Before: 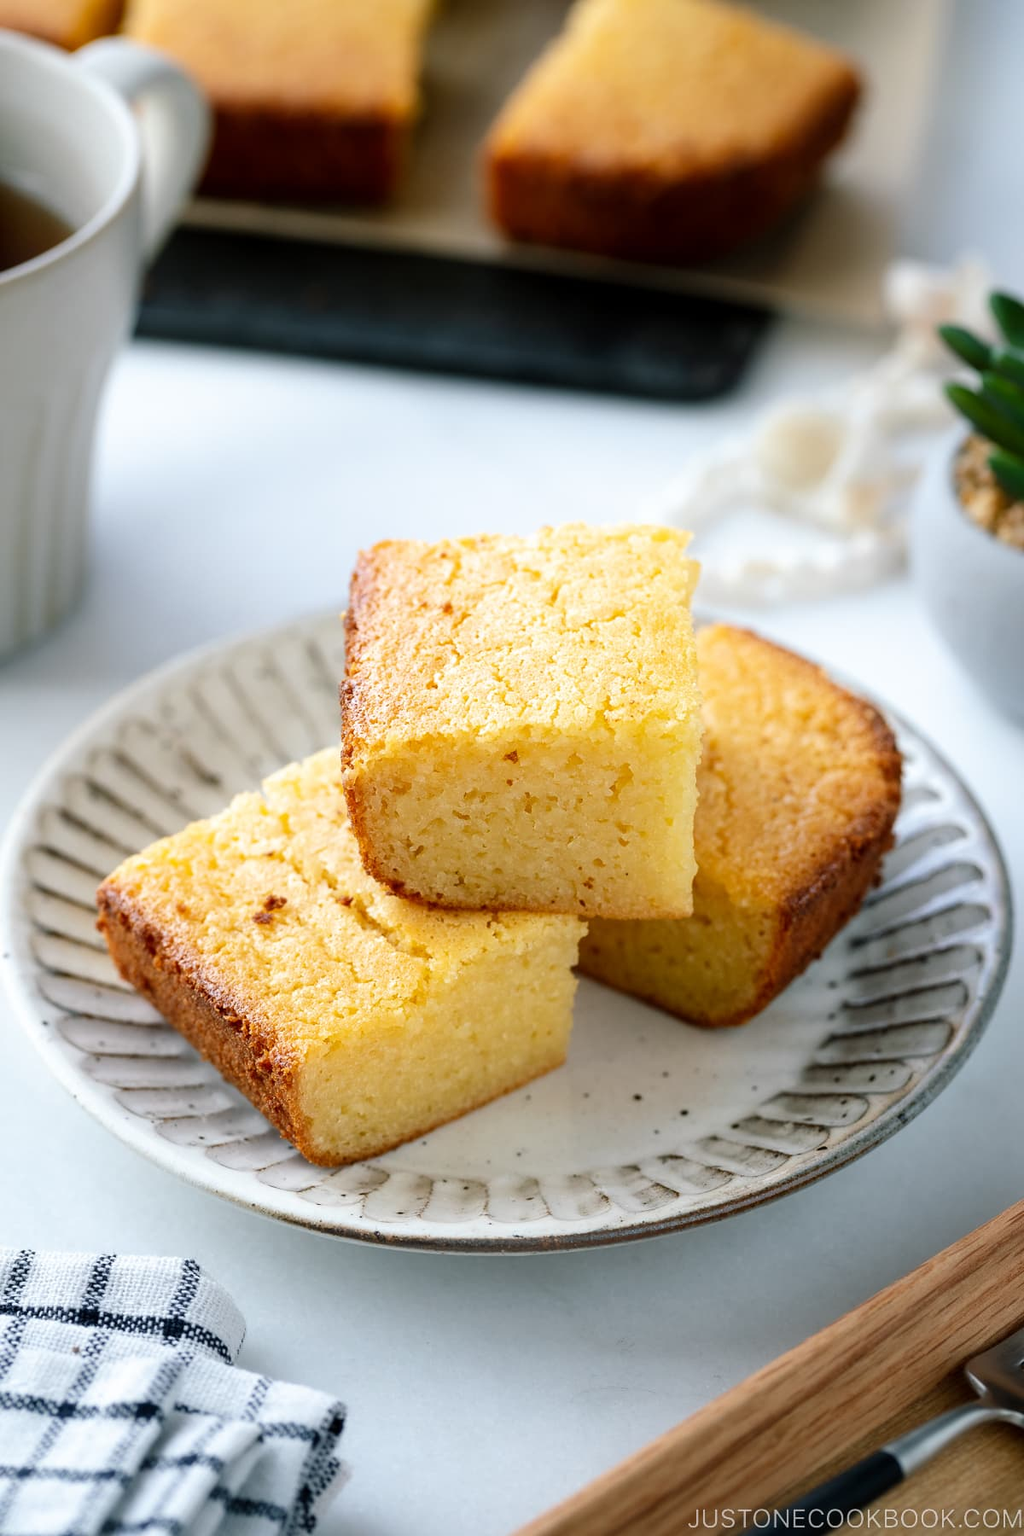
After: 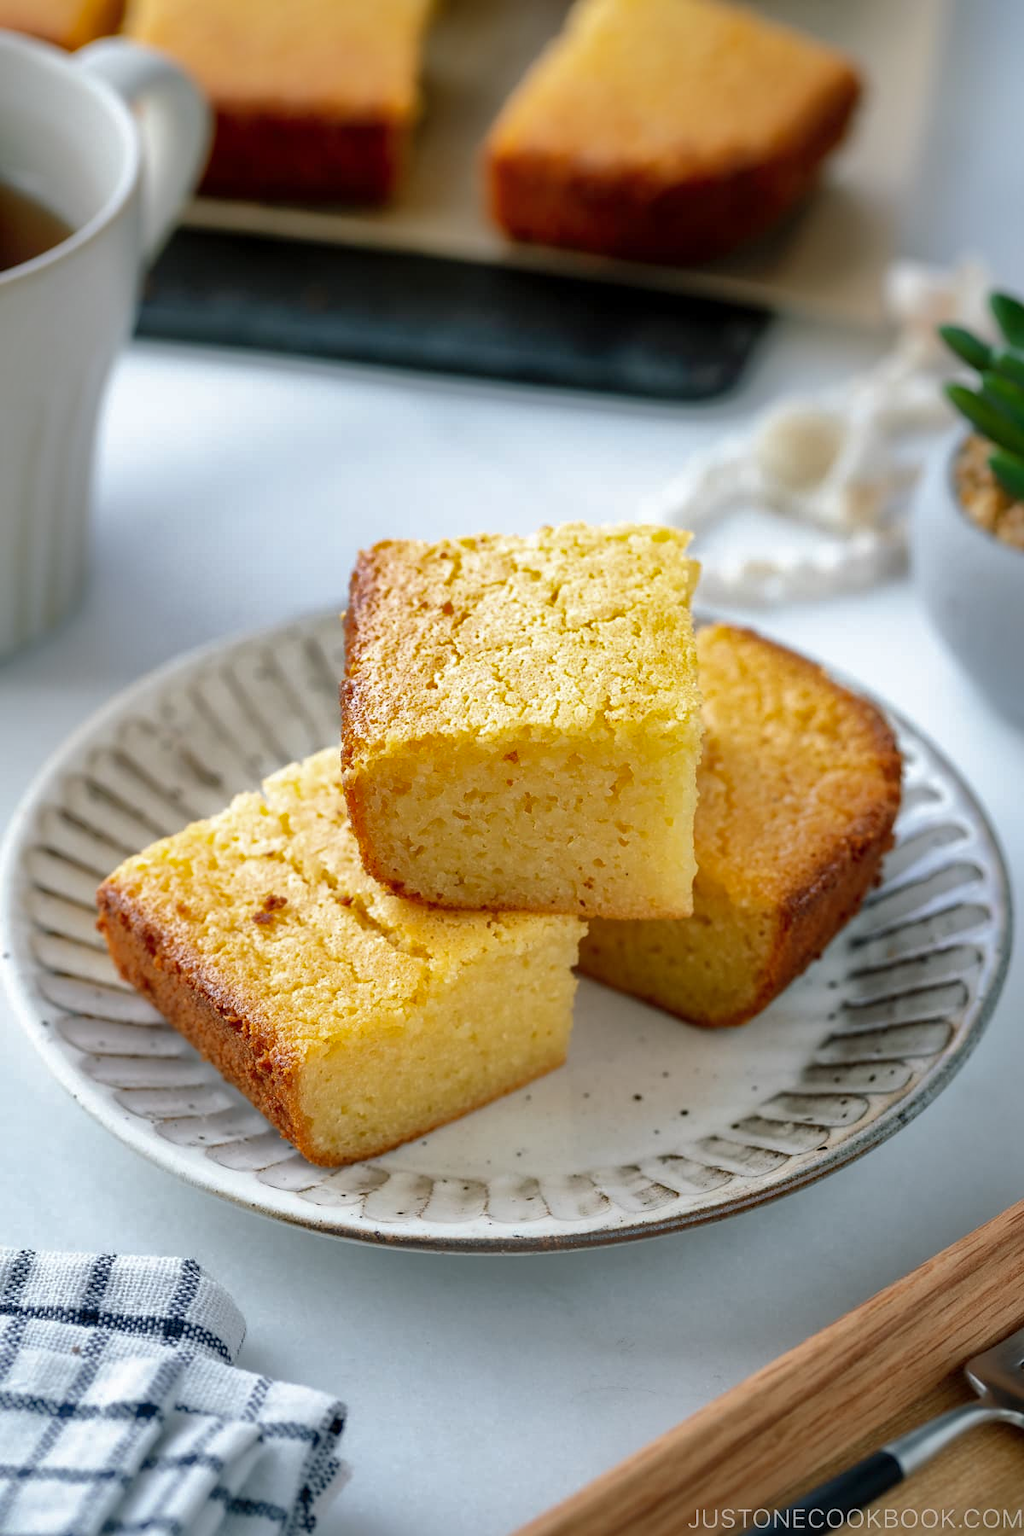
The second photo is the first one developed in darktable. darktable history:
contrast brightness saturation: contrast 0.07
white balance: red 1, blue 1
shadows and highlights: highlights -60
